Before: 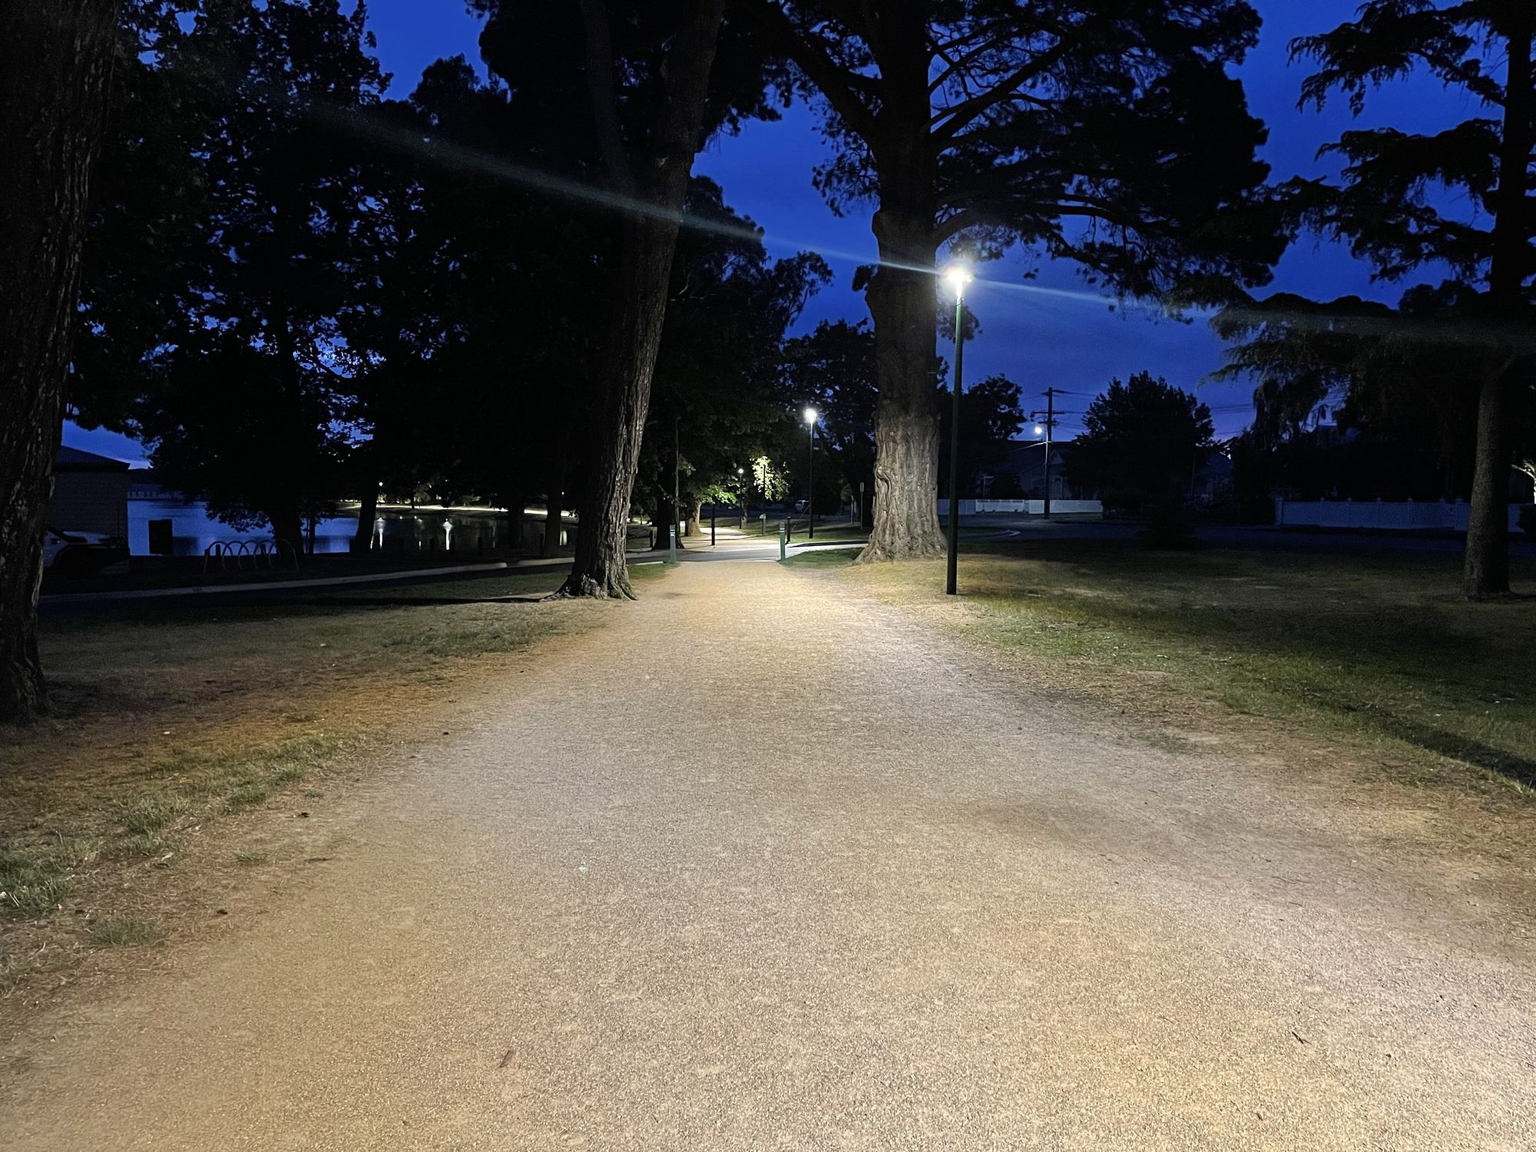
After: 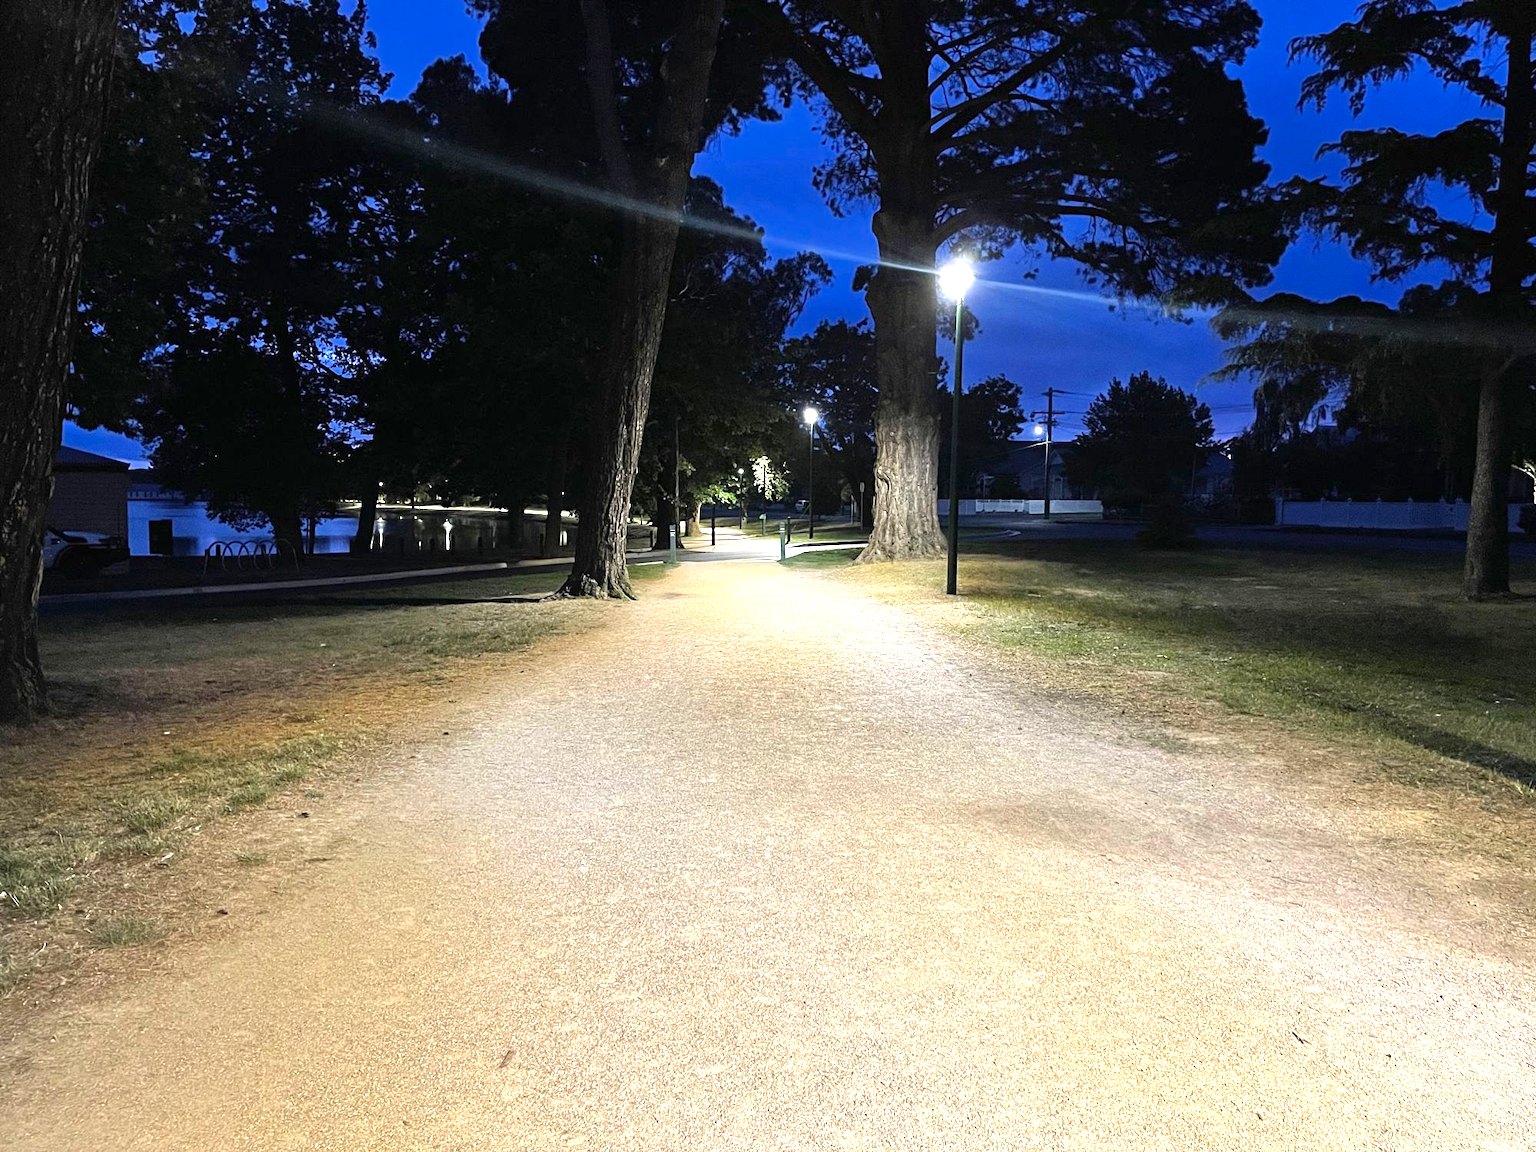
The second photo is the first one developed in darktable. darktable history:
tone equalizer: on, module defaults
exposure: black level correction 0, exposure 1.106 EV, compensate highlight preservation false
color zones: curves: ch0 [(0, 0.444) (0.143, 0.442) (0.286, 0.441) (0.429, 0.441) (0.571, 0.441) (0.714, 0.441) (0.857, 0.442) (1, 0.444)]
